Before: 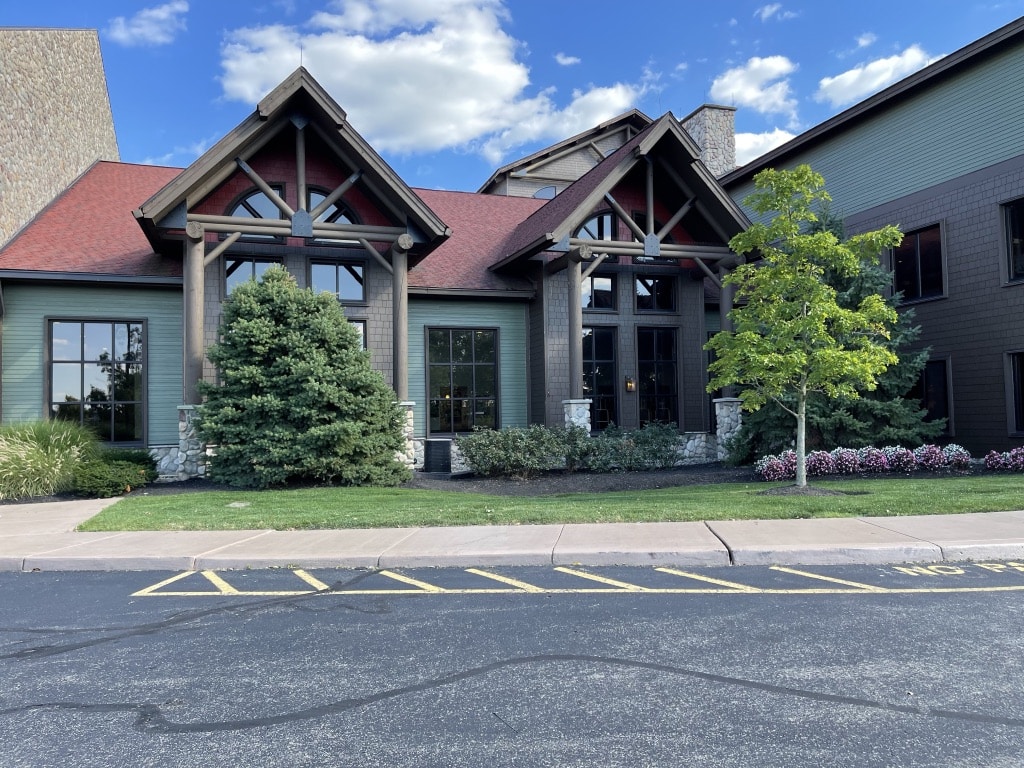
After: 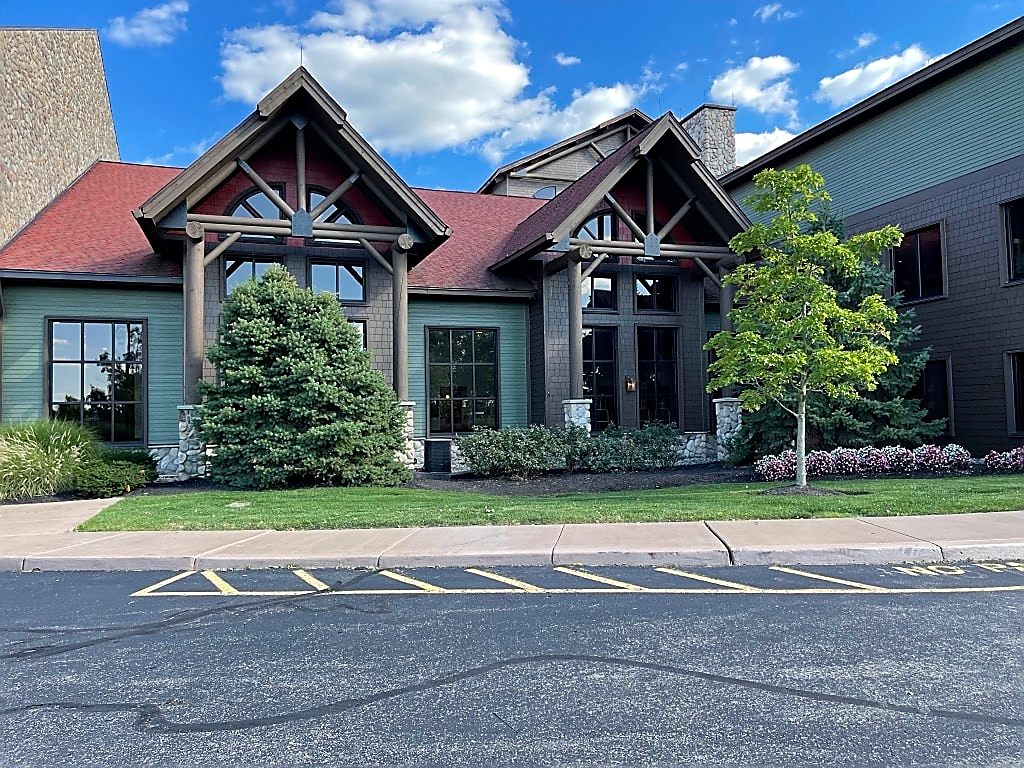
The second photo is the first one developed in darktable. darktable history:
sharpen: radius 1.4, amount 1.25, threshold 0.7
haze removal: compatibility mode true, adaptive false
